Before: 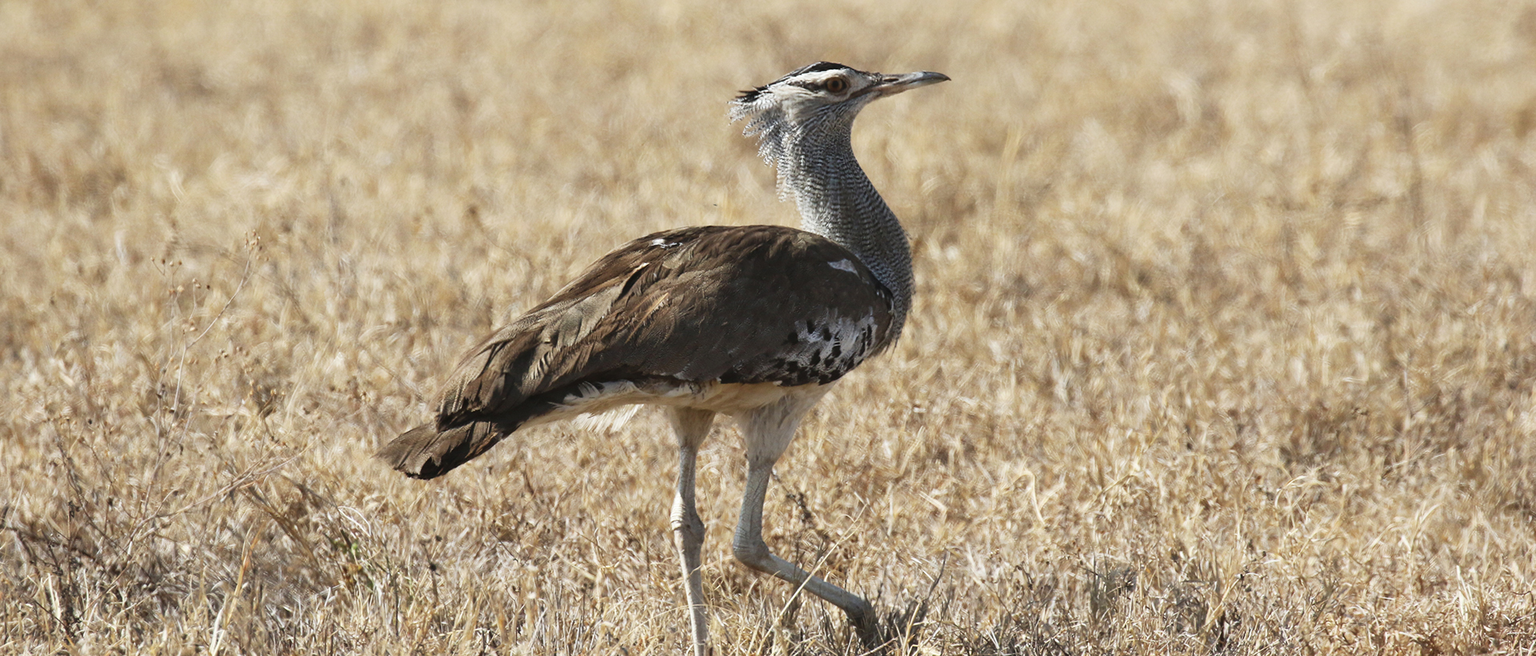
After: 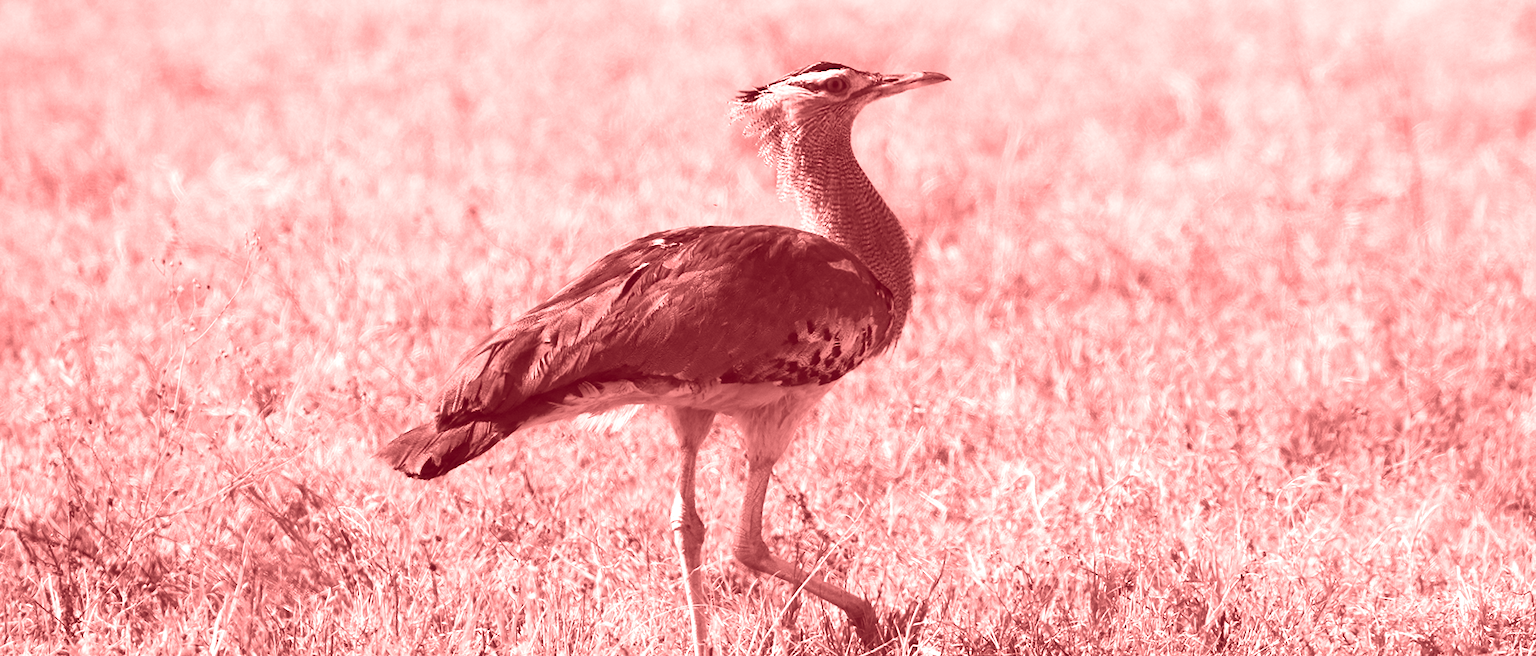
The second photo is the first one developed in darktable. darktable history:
tone equalizer: -8 EV -0.001 EV, -7 EV 0.001 EV, -6 EV -0.002 EV, -5 EV -0.003 EV, -4 EV -0.062 EV, -3 EV -0.222 EV, -2 EV -0.267 EV, -1 EV 0.105 EV, +0 EV 0.303 EV
color correction: highlights a* 7.34, highlights b* 4.37
colorize: saturation 60%, source mix 100%
rgb curve: curves: ch2 [(0, 0) (0.567, 0.512) (1, 1)], mode RGB, independent channels
